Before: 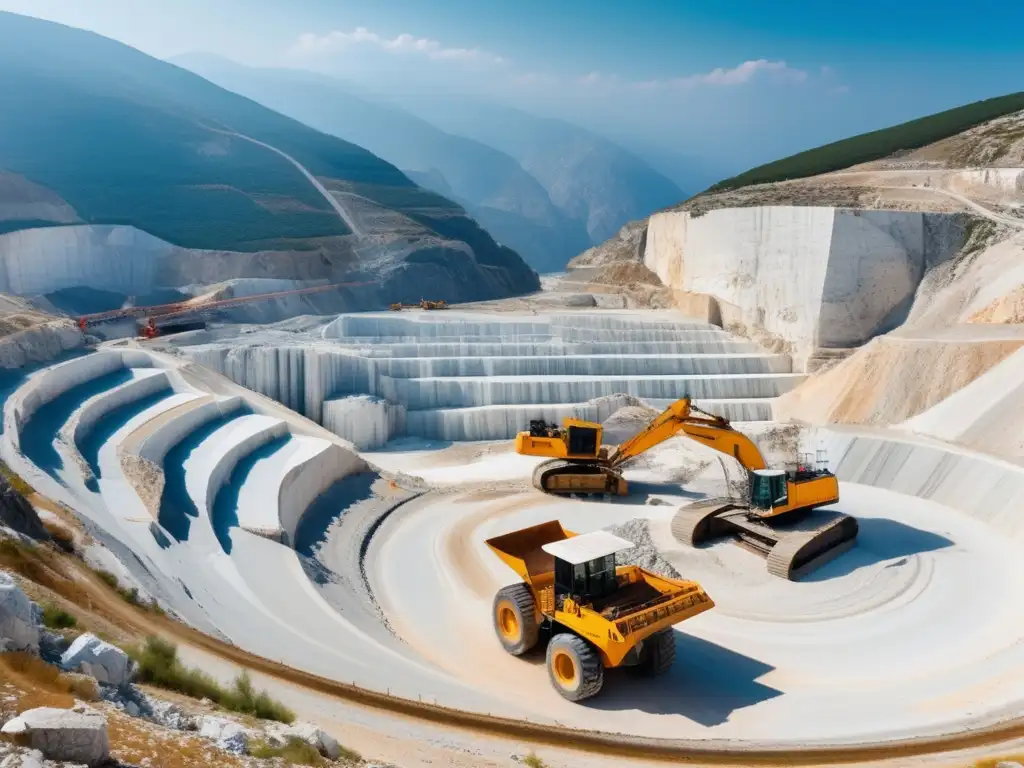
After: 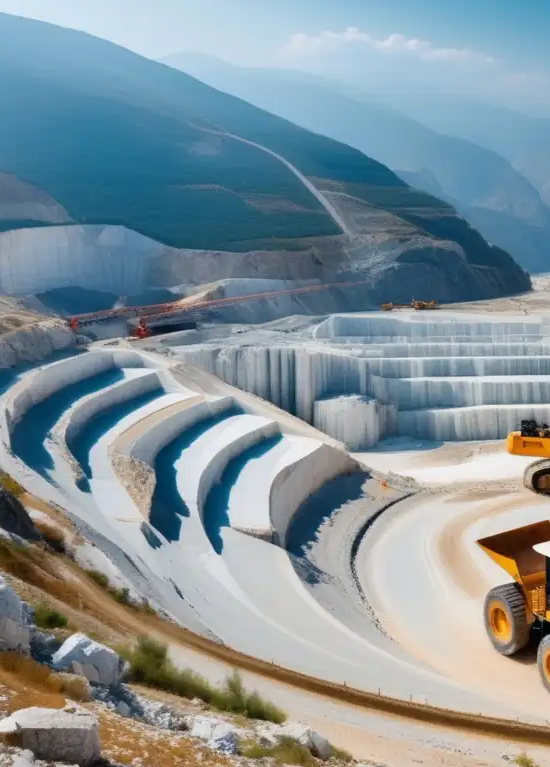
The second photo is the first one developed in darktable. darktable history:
crop: left 0.944%, right 45.274%, bottom 0.086%
